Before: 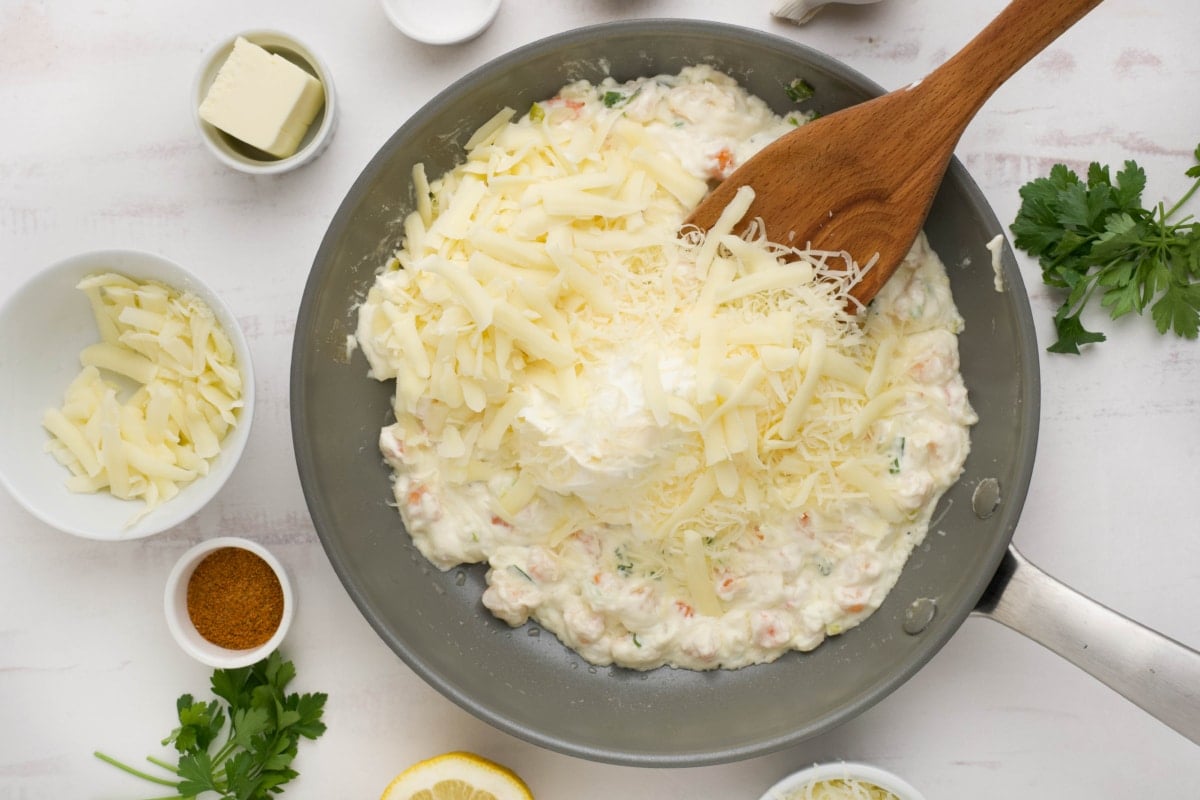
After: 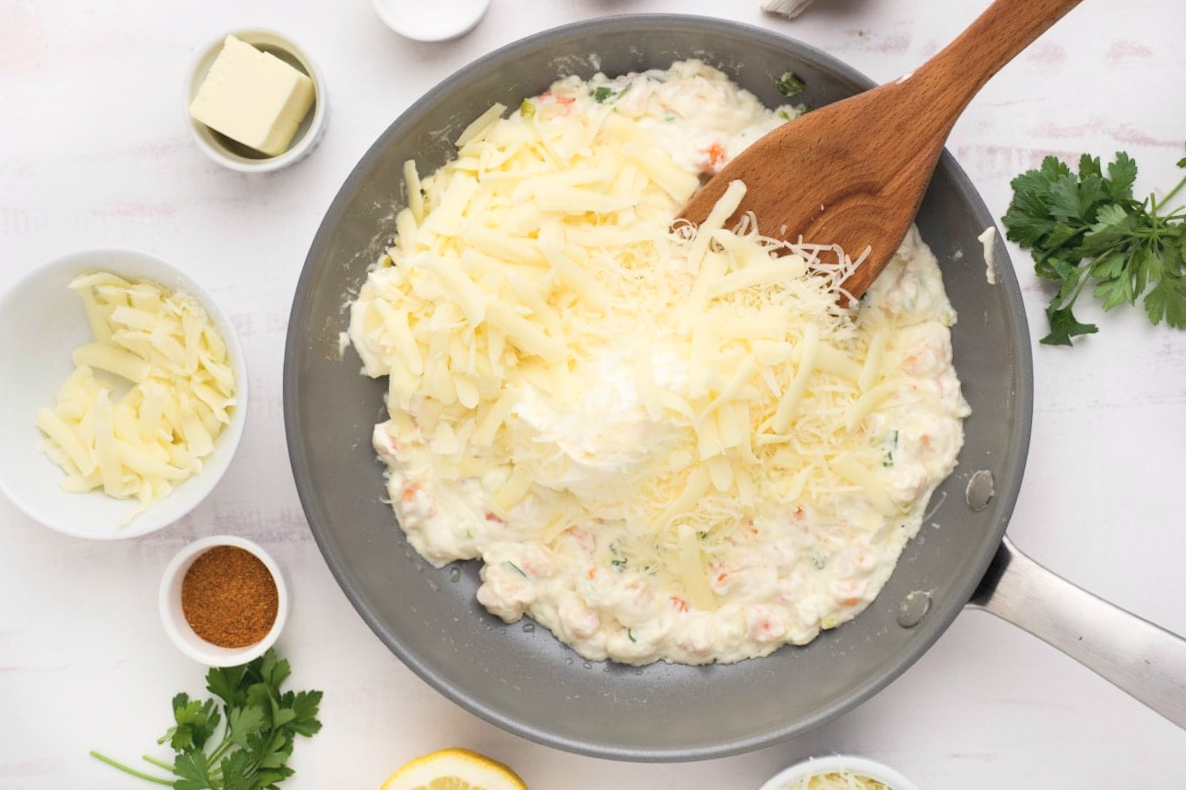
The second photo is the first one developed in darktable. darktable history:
rotate and perspective: rotation -0.45°, automatic cropping original format, crop left 0.008, crop right 0.992, crop top 0.012, crop bottom 0.988
color balance: gamma [0.9, 0.988, 0.975, 1.025], gain [1.05, 1, 1, 1]
contrast brightness saturation: contrast 0.14, brightness 0.21
